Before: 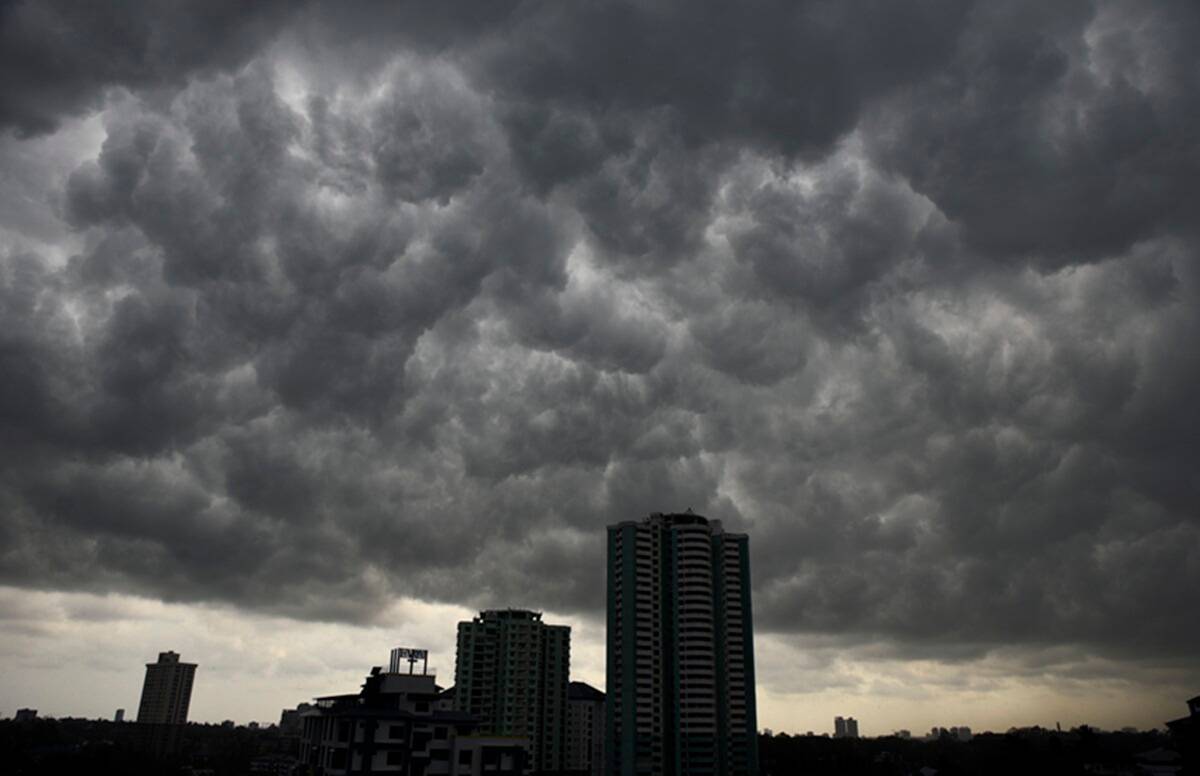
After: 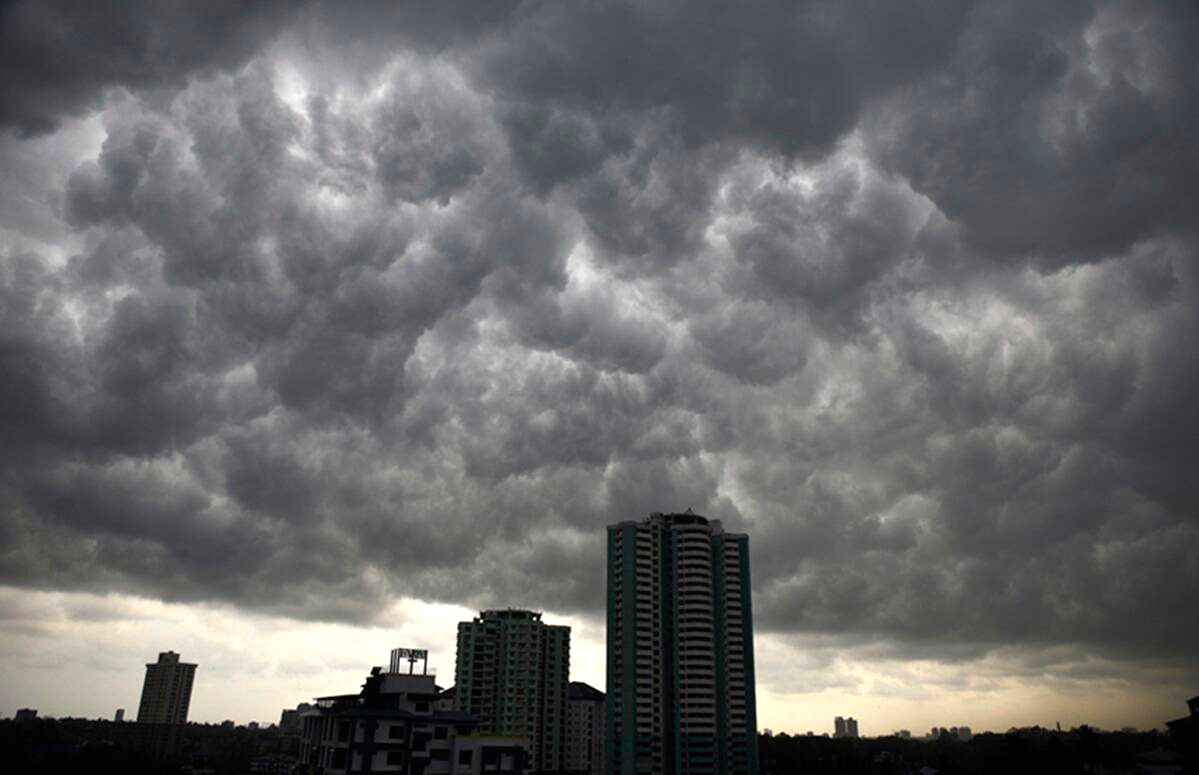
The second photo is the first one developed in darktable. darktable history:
exposure: black level correction 0, exposure 0.702 EV, compensate exposure bias true, compensate highlight preservation false
vignetting: fall-off start 75.45%, saturation 0.38, width/height ratio 1.083
